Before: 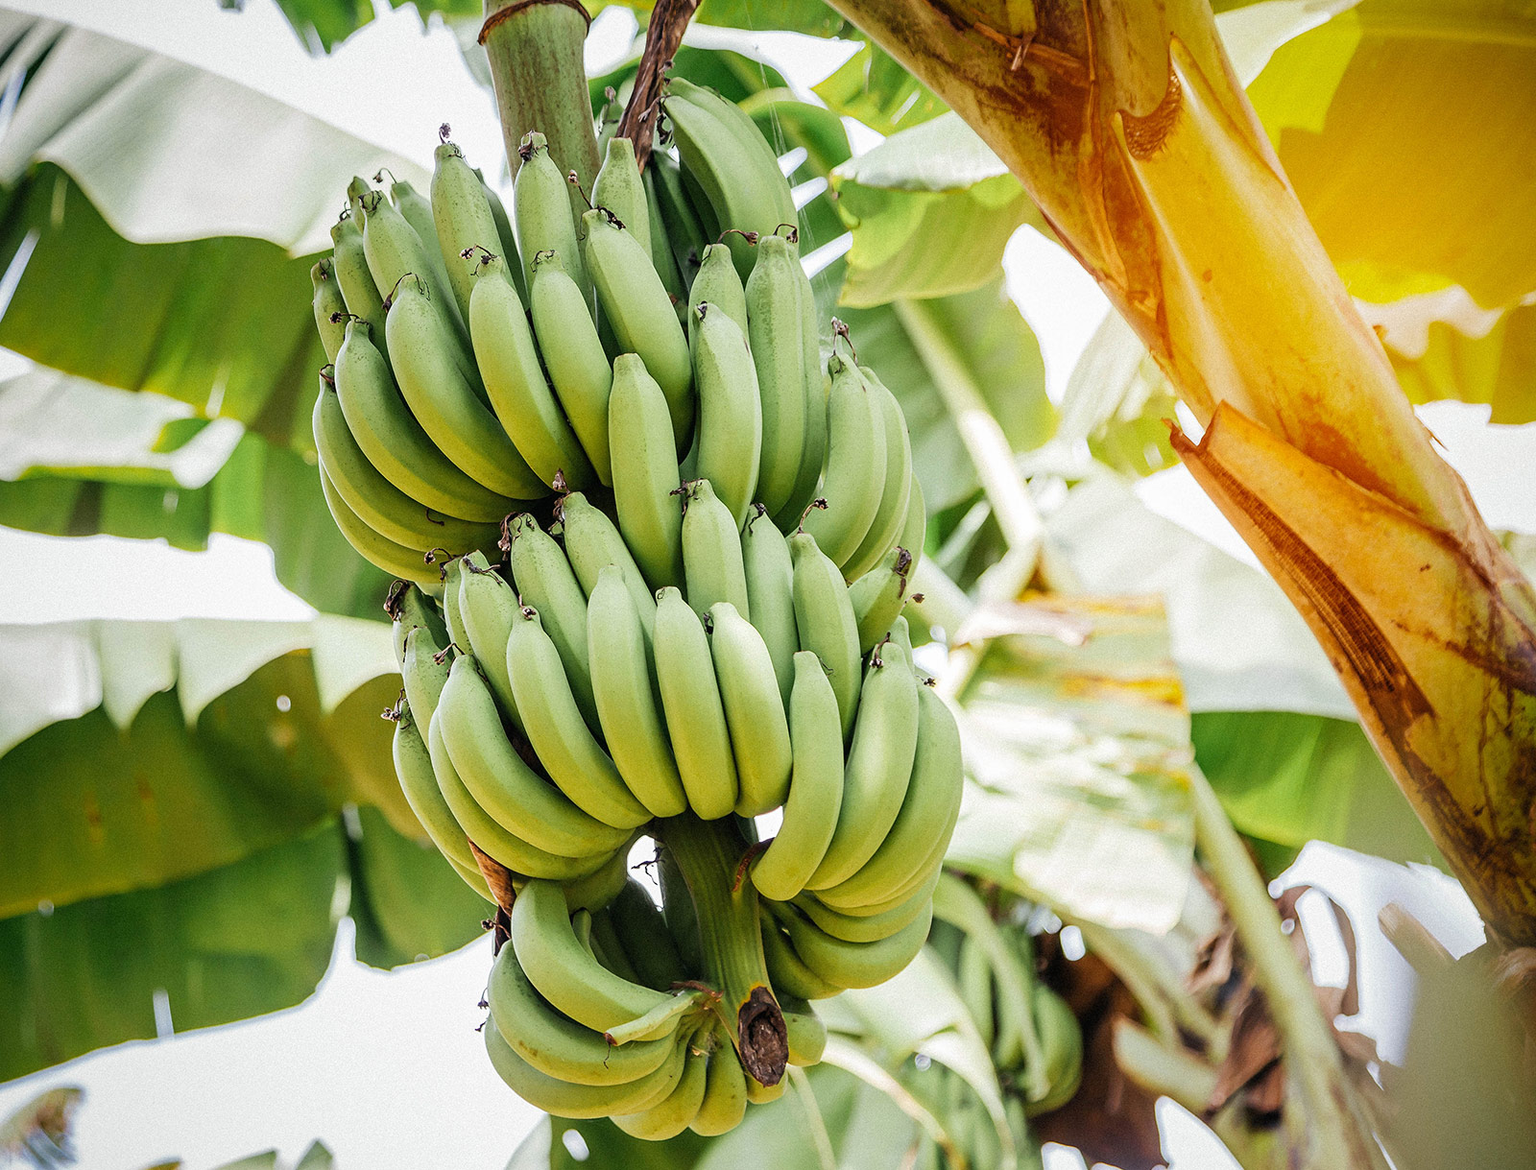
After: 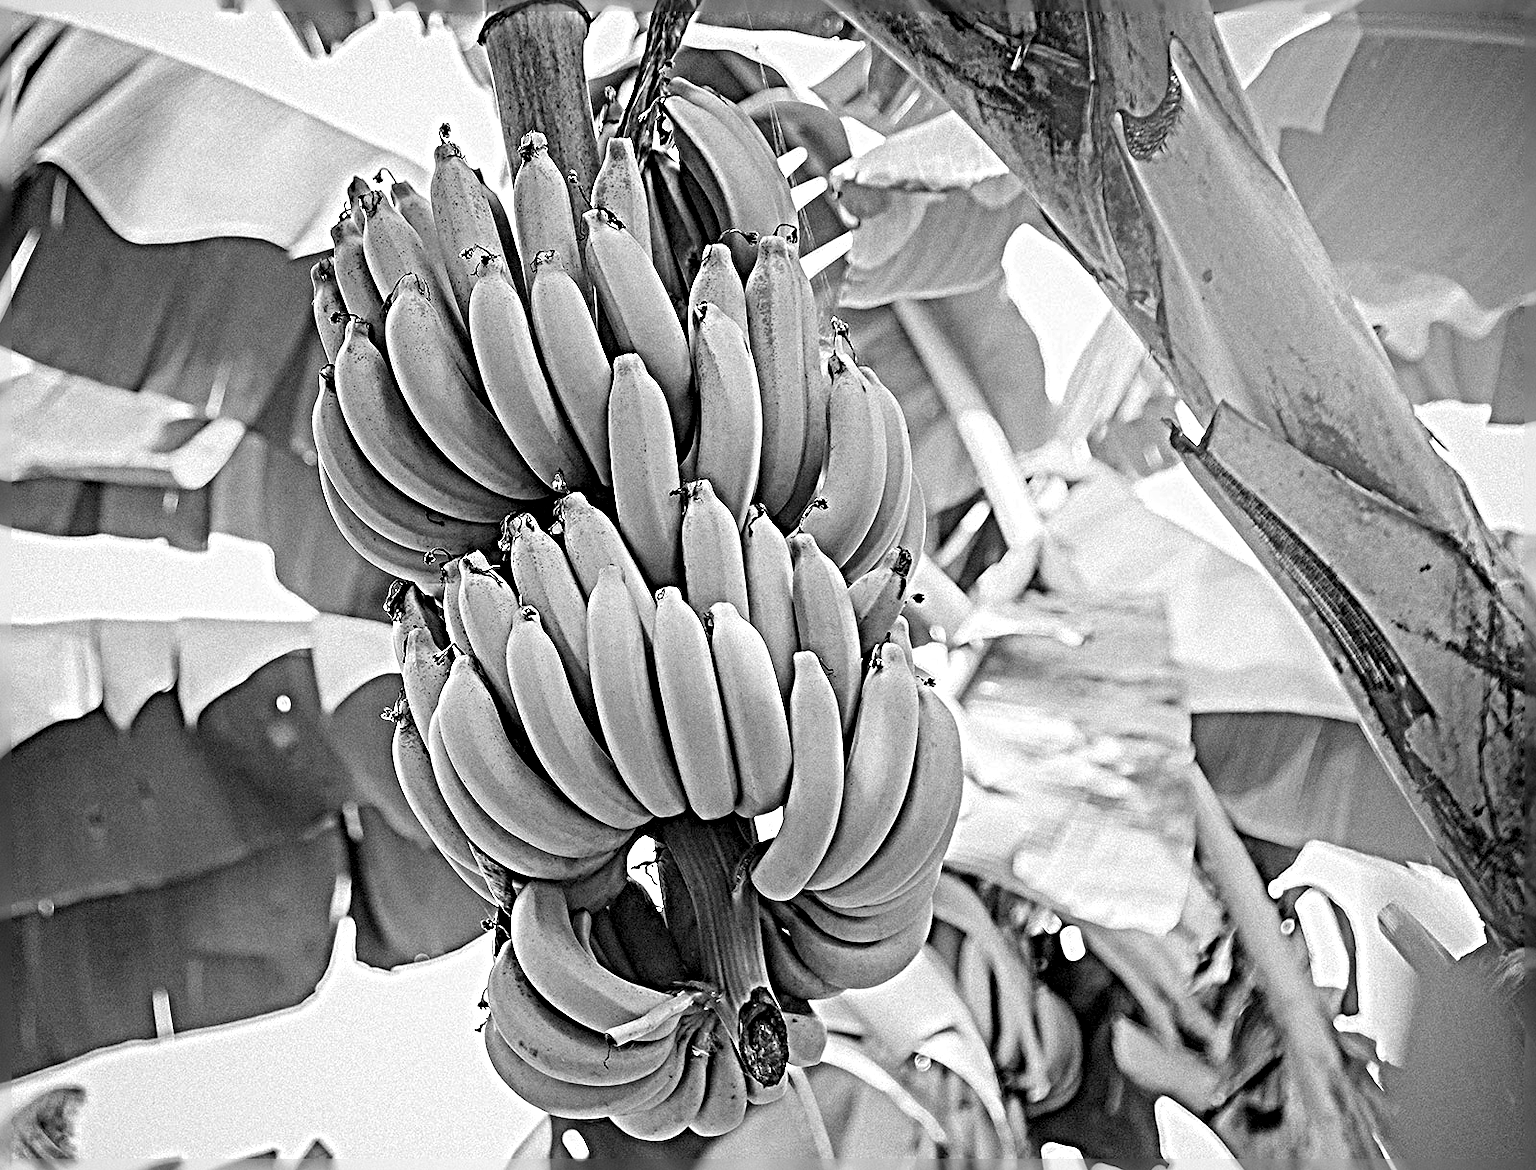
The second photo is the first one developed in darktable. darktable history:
sharpen: radius 6.3, amount 1.8, threshold 0
color zones: curves: ch0 [(0, 0.5) (0.143, 0.5) (0.286, 0.456) (0.429, 0.5) (0.571, 0.5) (0.714, 0.5) (0.857, 0.5) (1, 0.5)]; ch1 [(0, 0.5) (0.143, 0.5) (0.286, 0.422) (0.429, 0.5) (0.571, 0.5) (0.714, 0.5) (0.857, 0.5) (1, 0.5)]
monochrome: on, module defaults
